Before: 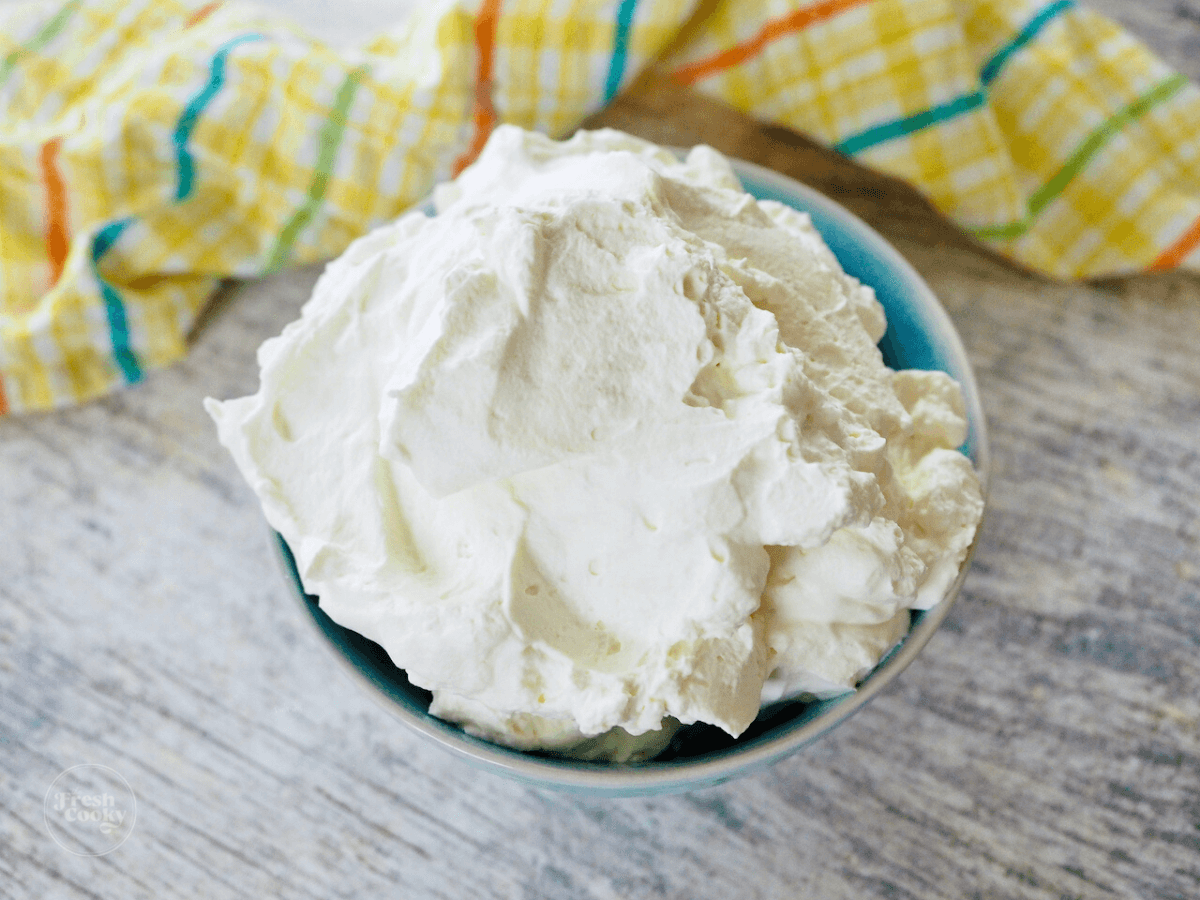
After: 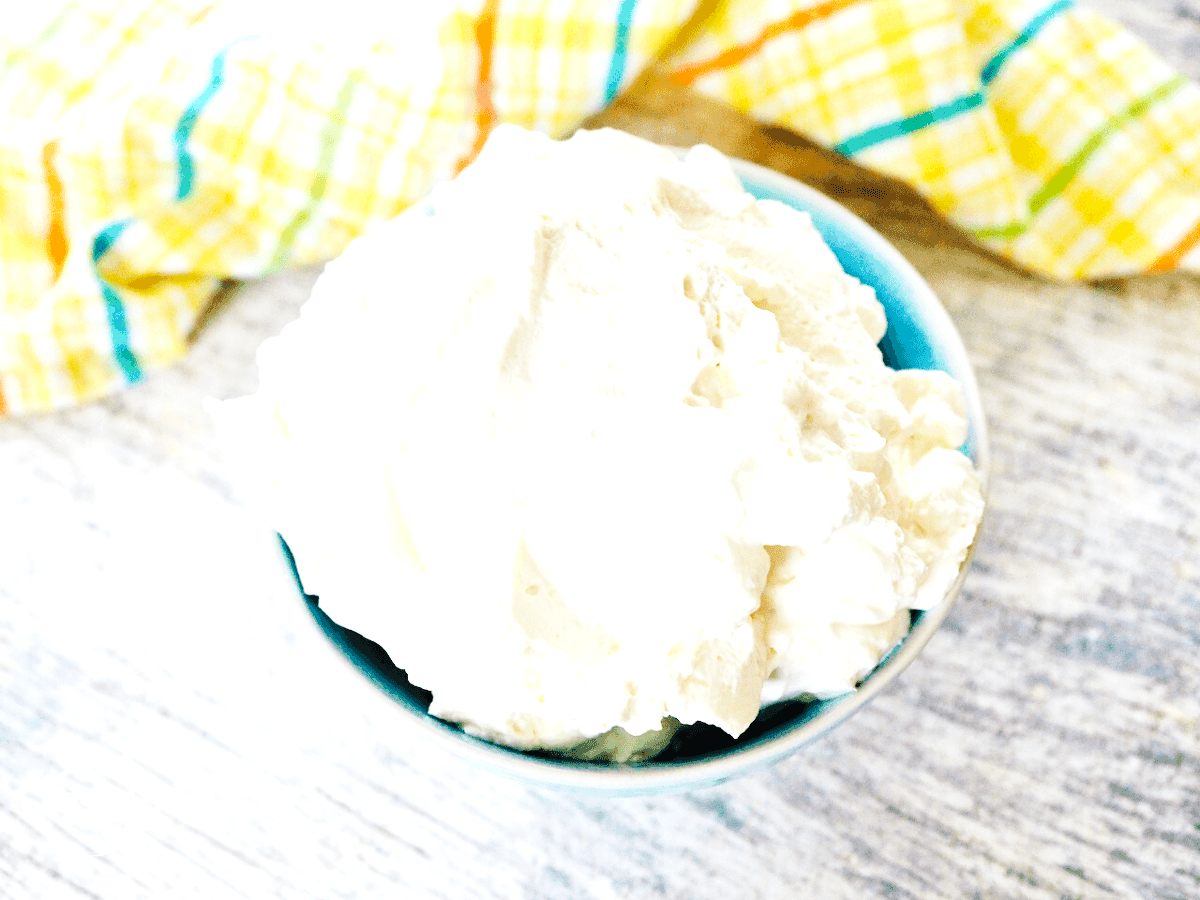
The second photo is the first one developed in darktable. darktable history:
exposure: exposure 1 EV, compensate highlight preservation false
base curve: curves: ch0 [(0, 0) (0.036, 0.025) (0.121, 0.166) (0.206, 0.329) (0.605, 0.79) (1, 1)], preserve colors none
